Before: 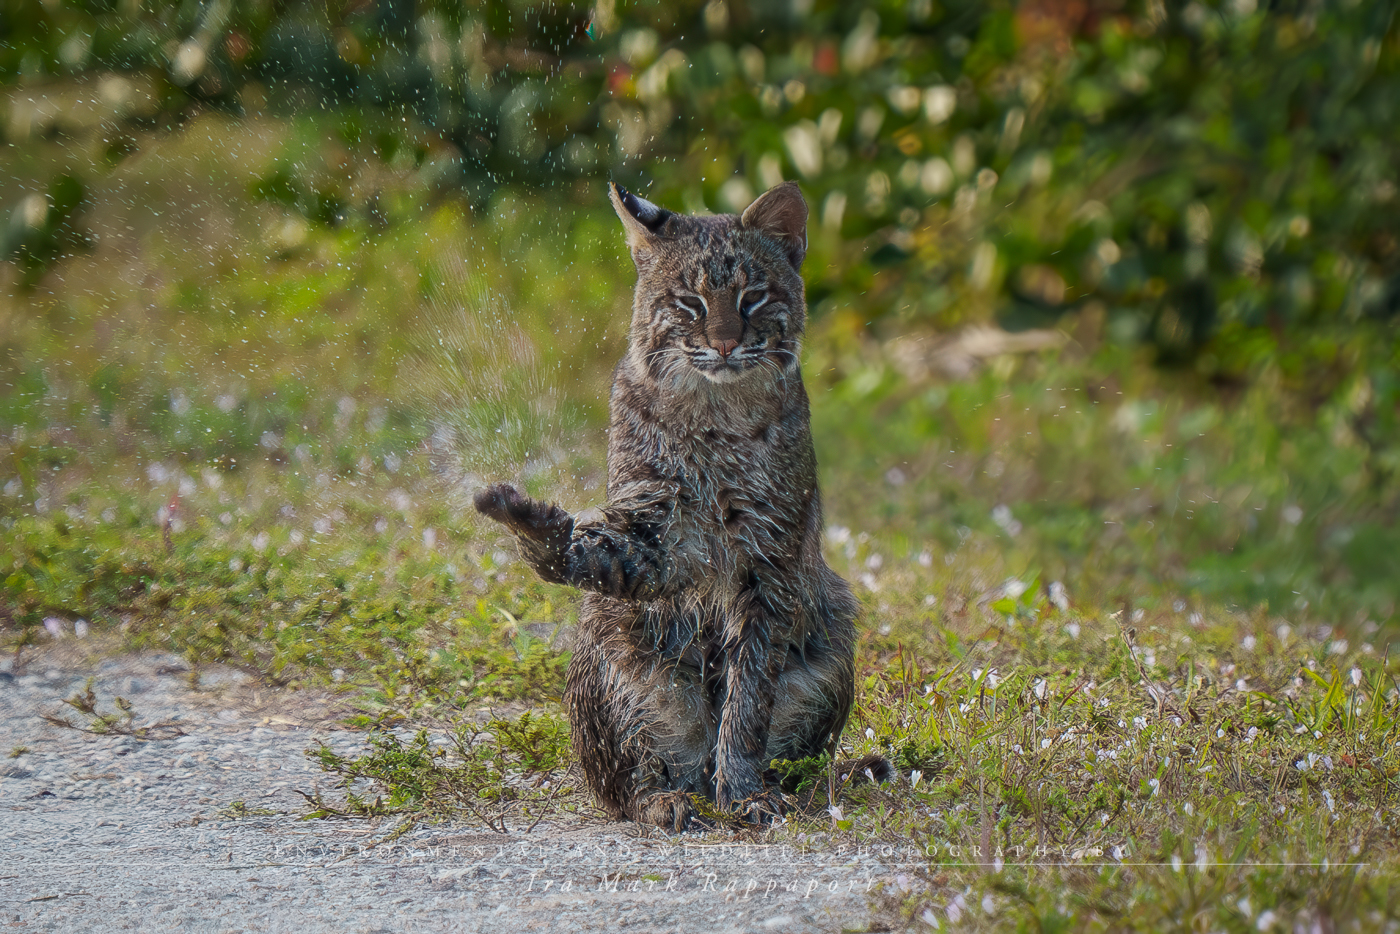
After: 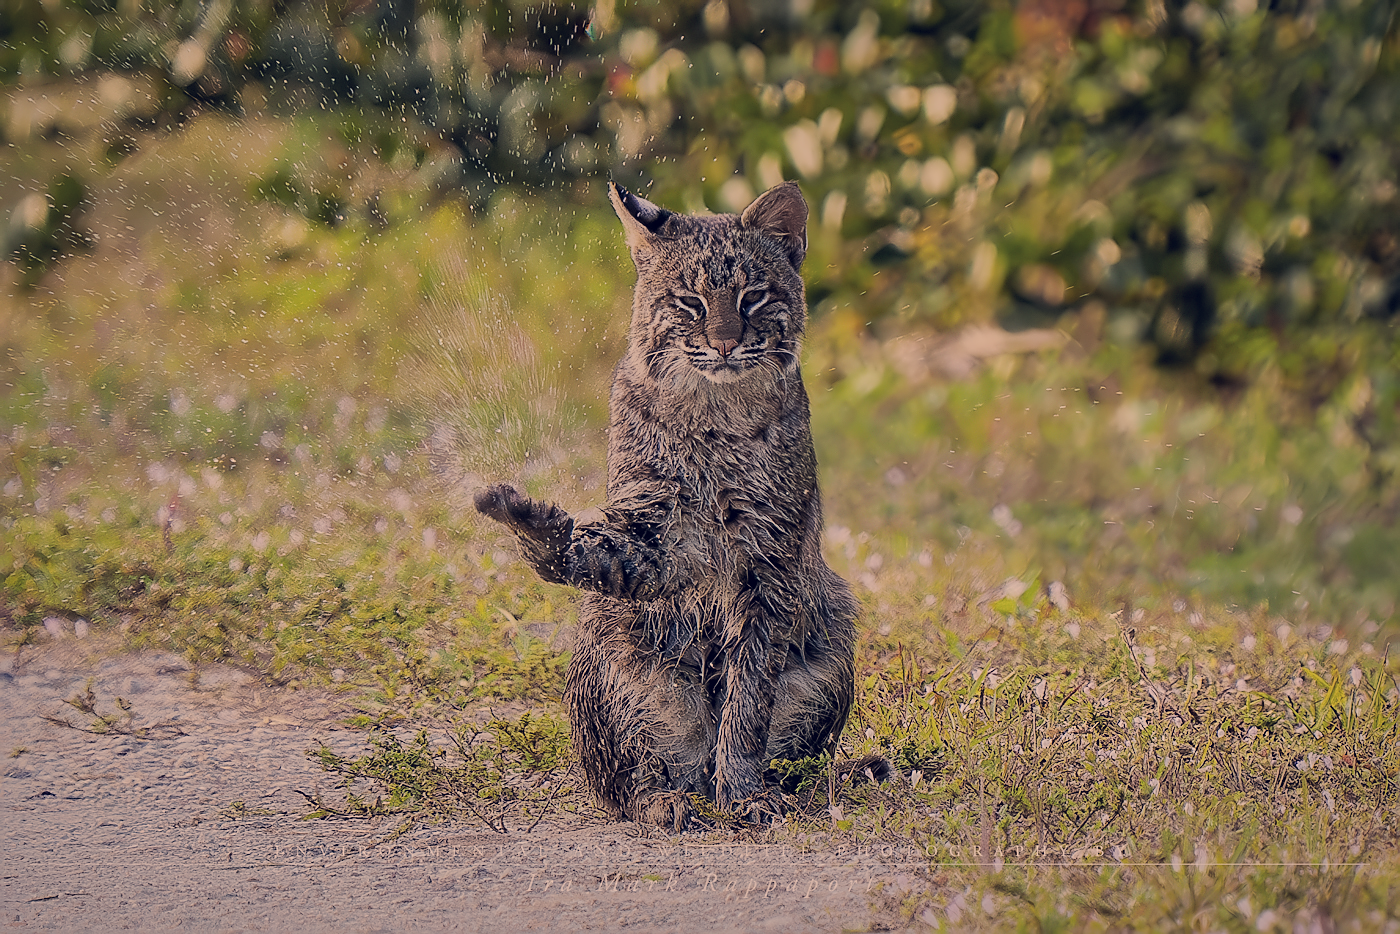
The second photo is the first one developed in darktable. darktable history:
sharpen: radius 1.4, amount 1.25, threshold 0.7
color correction: highlights a* 19.59, highlights b* 27.49, shadows a* 3.46, shadows b* -17.28, saturation 0.73
shadows and highlights: shadows 38.43, highlights -74.54
filmic rgb: black relative exposure -7.32 EV, white relative exposure 5.09 EV, hardness 3.2
color zones: curves: ch0 [(0.068, 0.464) (0.25, 0.5) (0.48, 0.508) (0.75, 0.536) (0.886, 0.476) (0.967, 0.456)]; ch1 [(0.066, 0.456) (0.25, 0.5) (0.616, 0.508) (0.746, 0.56) (0.934, 0.444)]
exposure: black level correction 0, exposure 0.5 EV, compensate exposure bias true, compensate highlight preservation false
